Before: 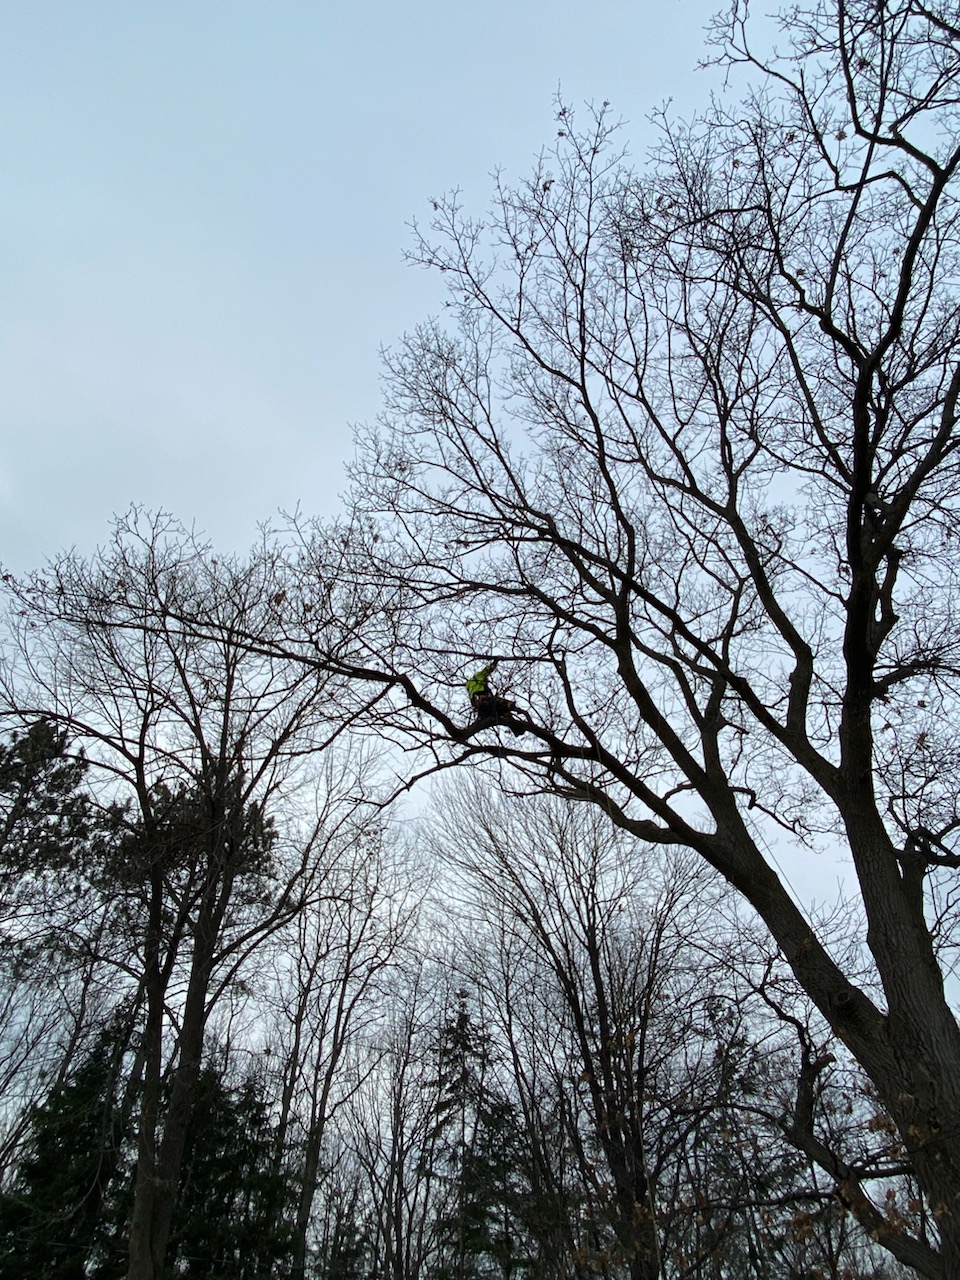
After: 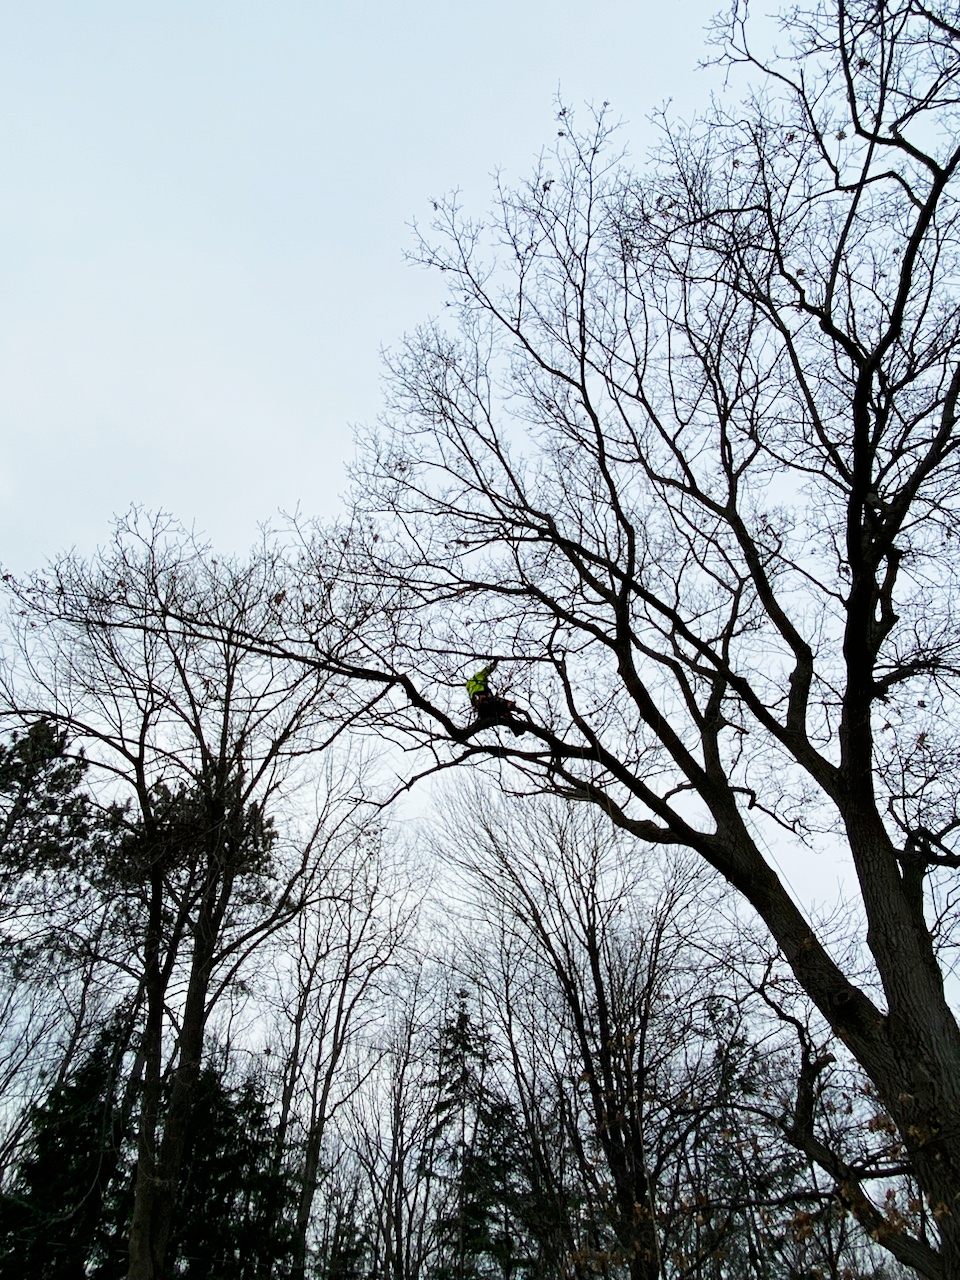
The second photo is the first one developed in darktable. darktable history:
exposure: exposure -0.36 EV, compensate highlight preservation false
base curve: curves: ch0 [(0, 0) (0.005, 0.002) (0.15, 0.3) (0.4, 0.7) (0.75, 0.95) (1, 1)], preserve colors none
